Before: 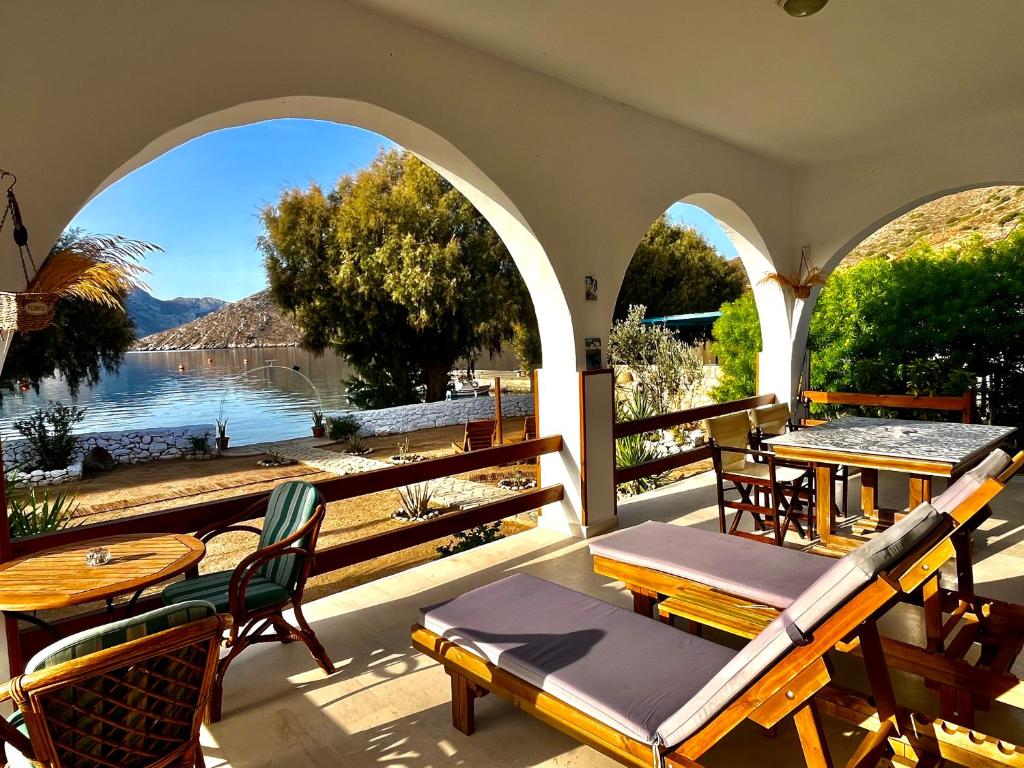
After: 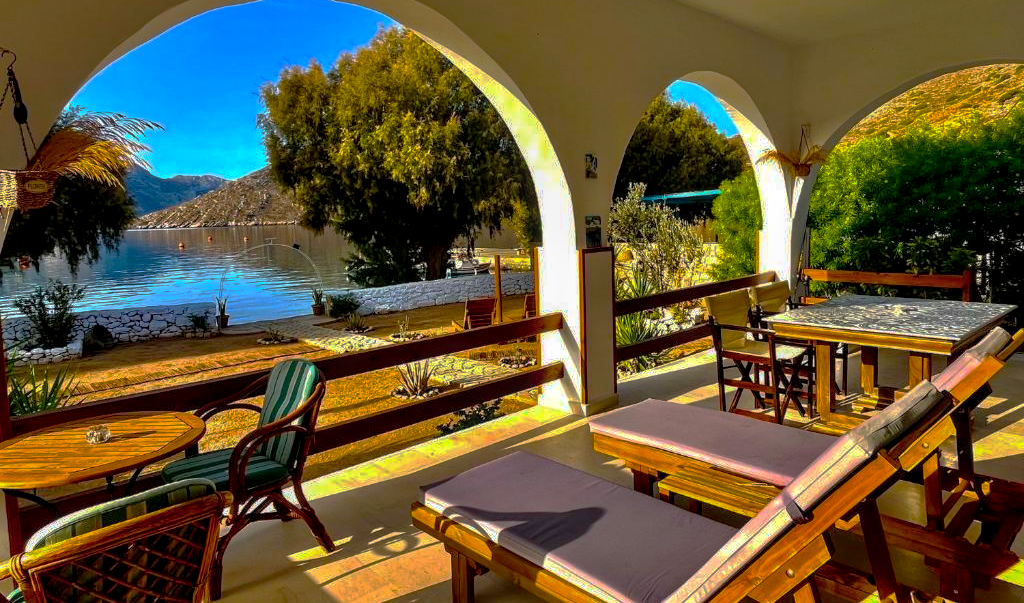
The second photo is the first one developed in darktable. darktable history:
crop and rotate: top 15.955%, bottom 5.437%
color balance rgb: power › hue 60.27°, linear chroma grading › shadows -8.356%, linear chroma grading › global chroma 9.847%, perceptual saturation grading › global saturation 38.819%, global vibrance 20%
base curve: curves: ch0 [(0, 0) (0.826, 0.587) (1, 1)], preserve colors none
shadows and highlights: on, module defaults
local contrast: detail 130%
